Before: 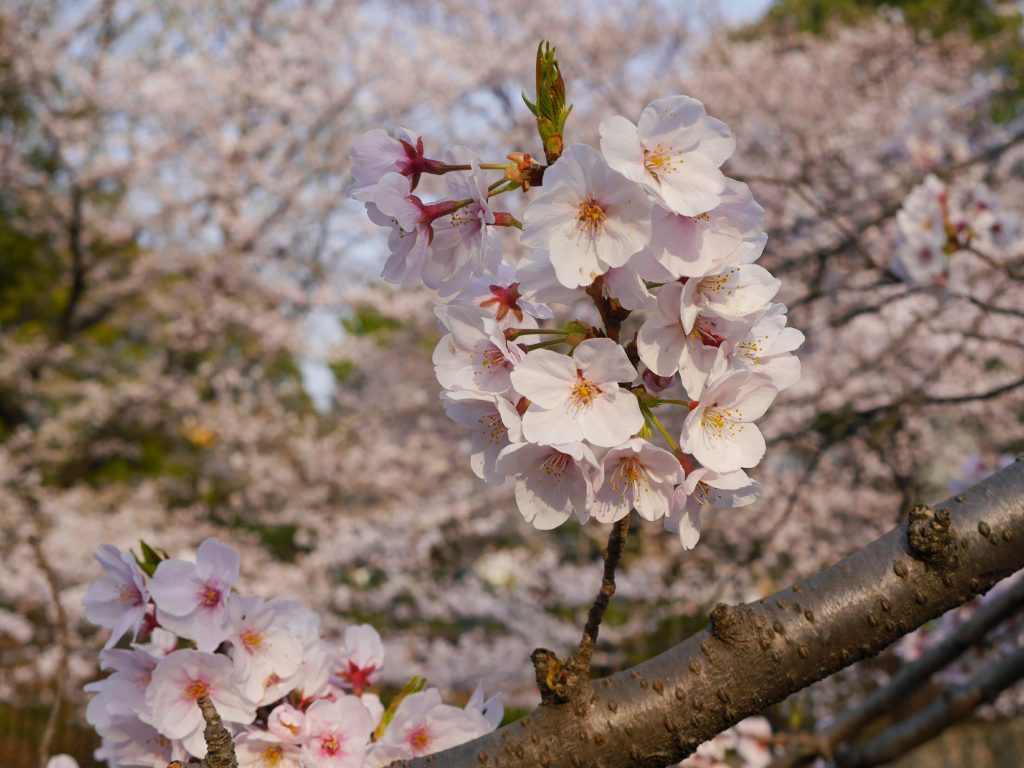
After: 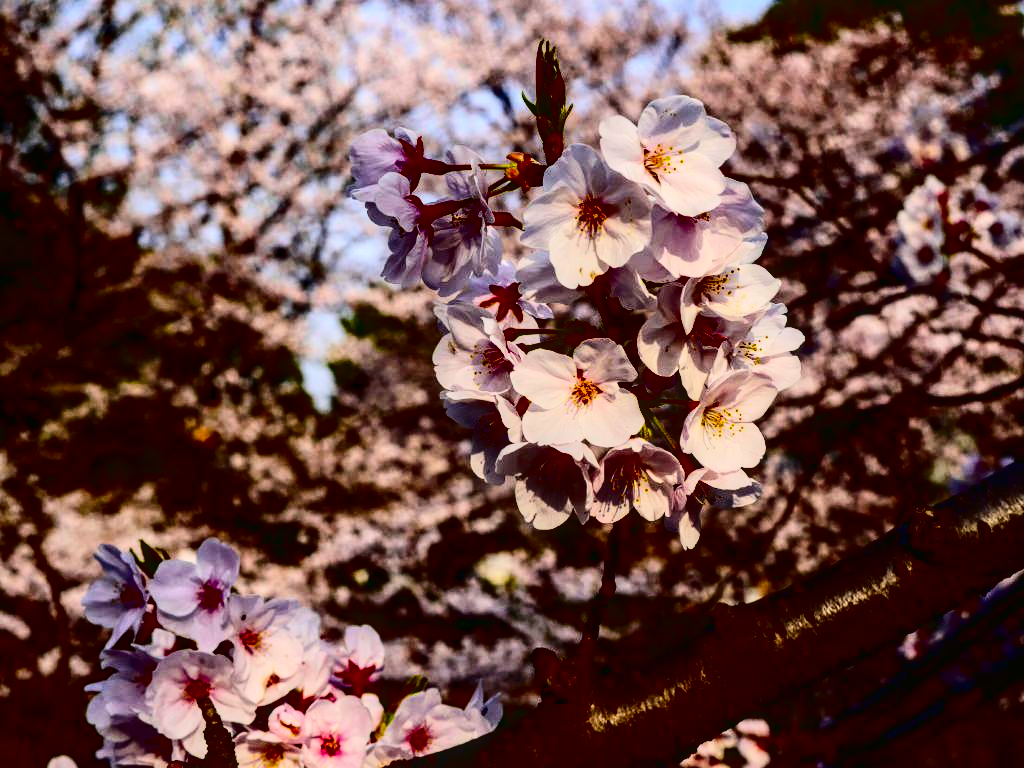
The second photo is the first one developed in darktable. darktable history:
local contrast: on, module defaults
contrast brightness saturation: contrast 0.77, brightness -1, saturation 1
